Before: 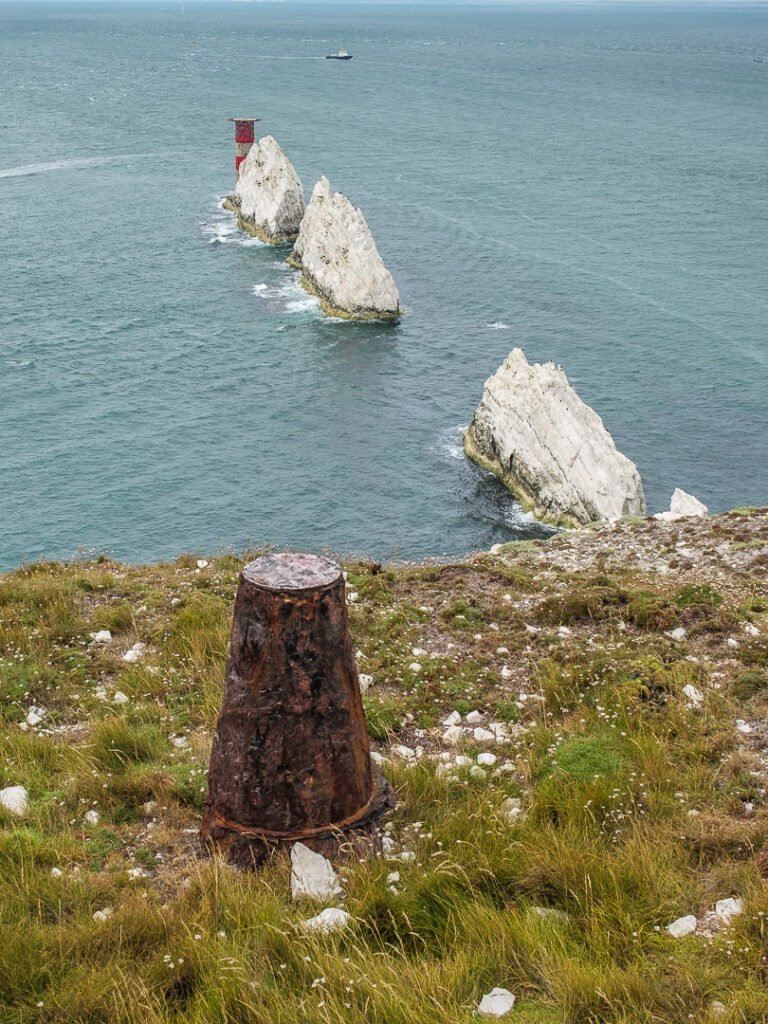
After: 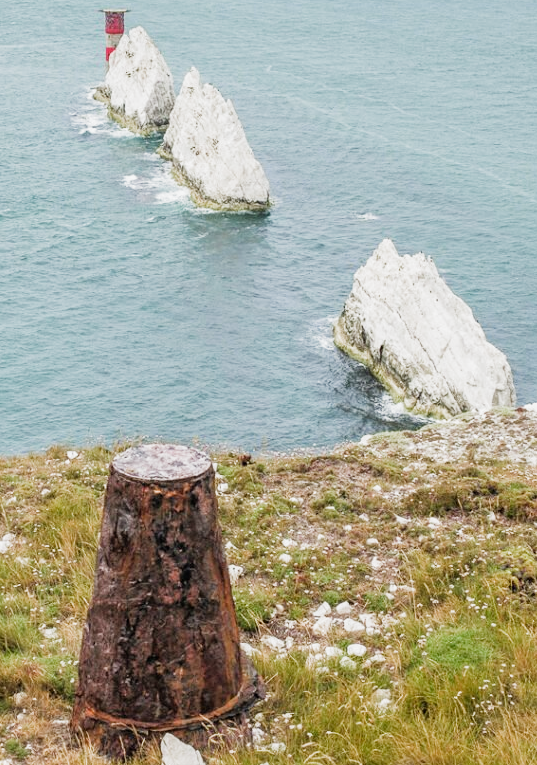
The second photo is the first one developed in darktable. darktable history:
crop and rotate: left 17.046%, top 10.659%, right 12.989%, bottom 14.553%
filmic rgb: middle gray luminance 18.42%, black relative exposure -11.25 EV, white relative exposure 3.75 EV, threshold 6 EV, target black luminance 0%, hardness 5.87, latitude 57.4%, contrast 0.963, shadows ↔ highlights balance 49.98%, add noise in highlights 0, preserve chrominance luminance Y, color science v3 (2019), use custom middle-gray values true, iterations of high-quality reconstruction 0, contrast in highlights soft, enable highlight reconstruction true
exposure: exposure 1 EV, compensate highlight preservation false
